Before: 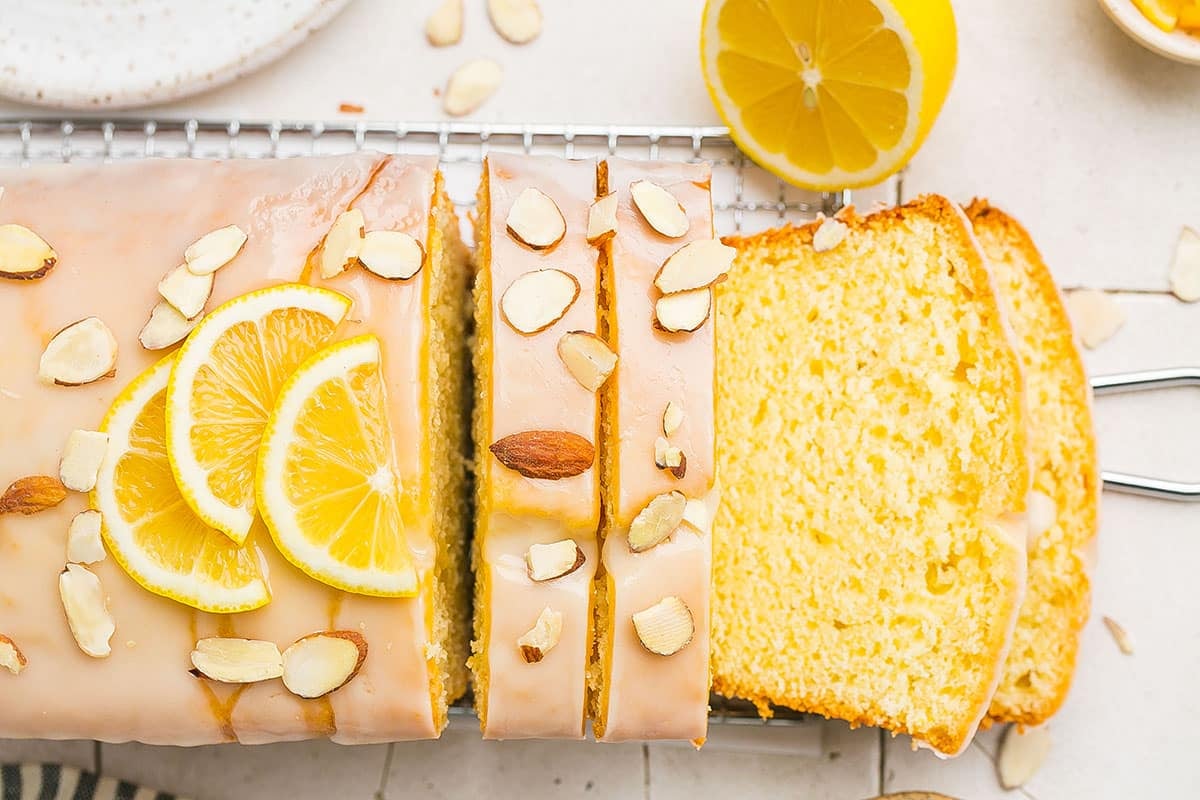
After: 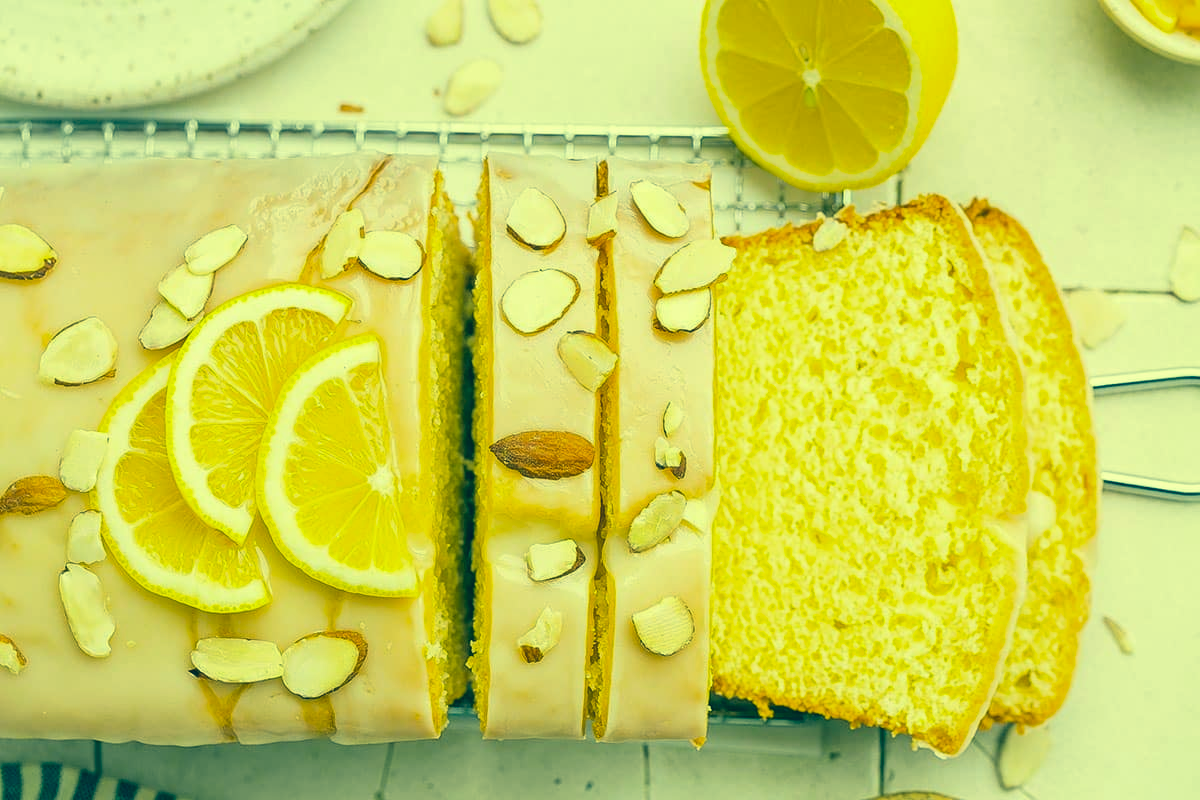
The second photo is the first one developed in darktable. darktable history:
color correction: highlights a* -15.21, highlights b* 39.6, shadows a* -39.35, shadows b* -26.88
